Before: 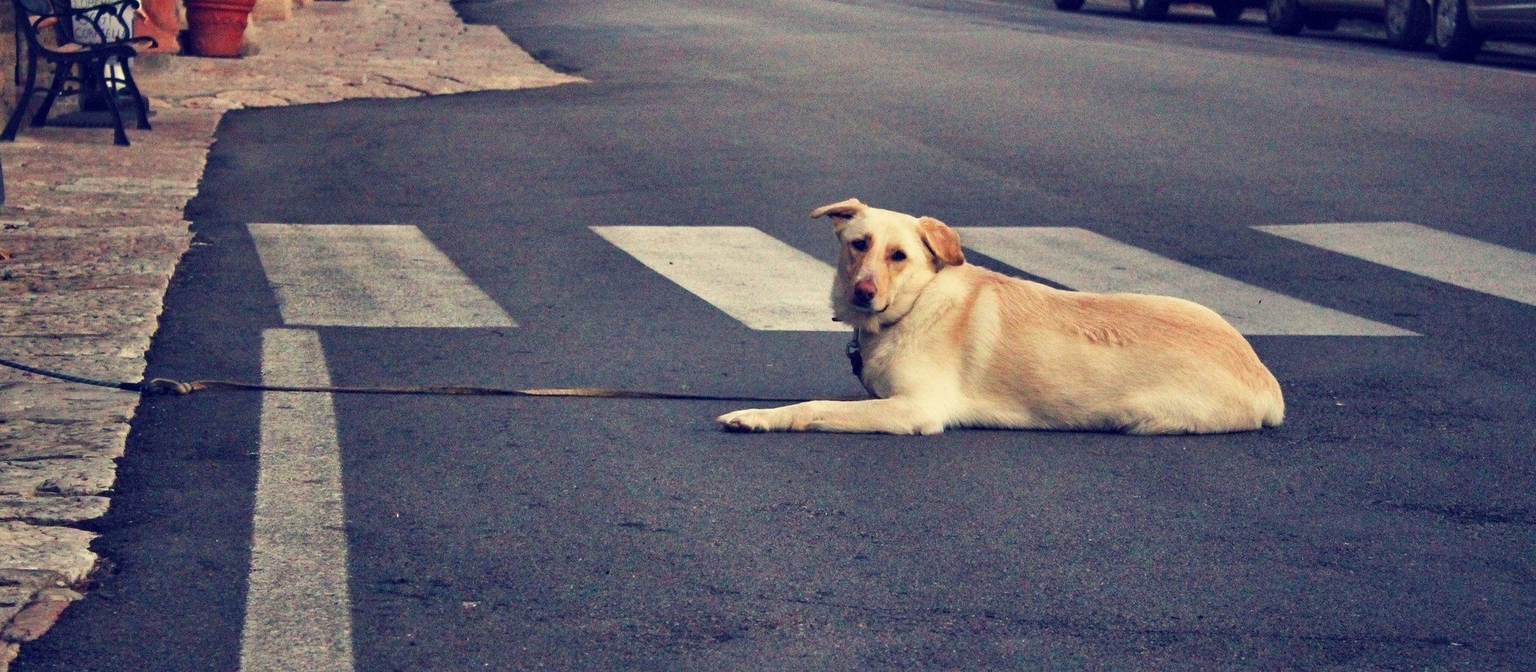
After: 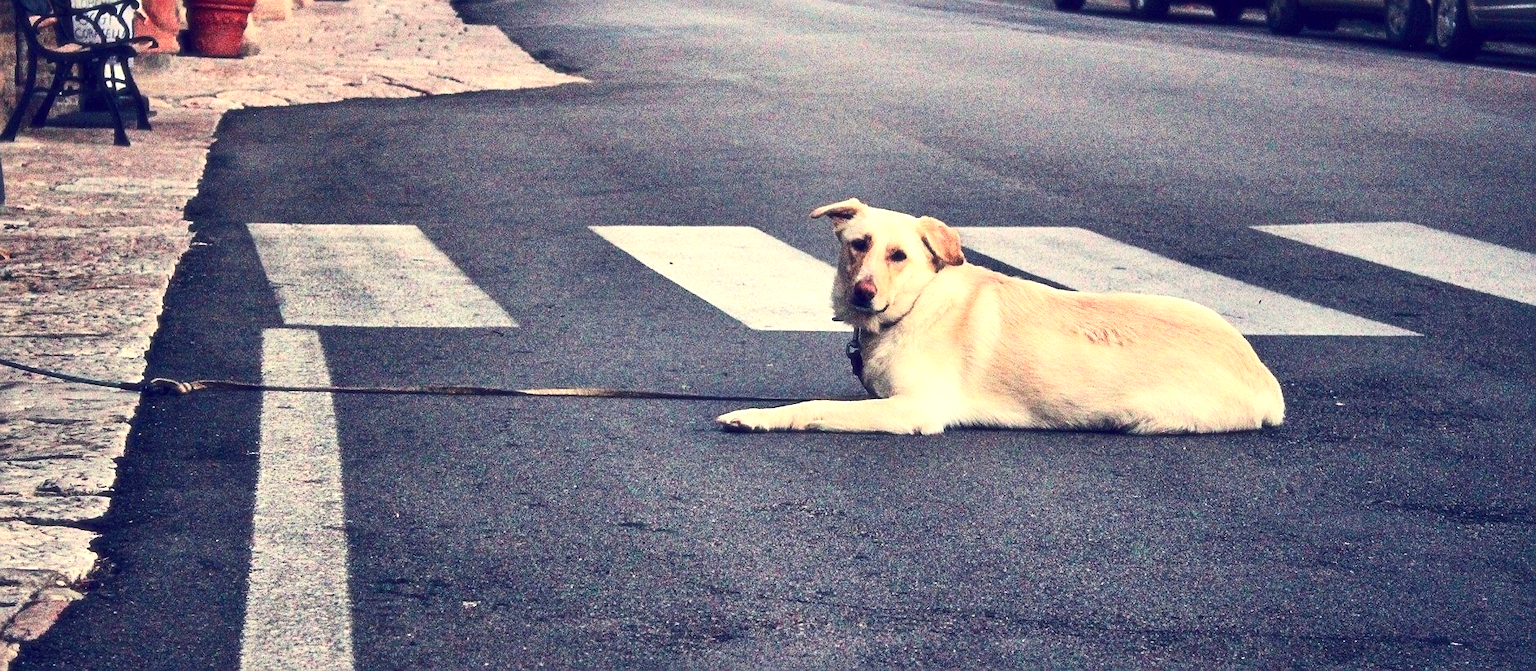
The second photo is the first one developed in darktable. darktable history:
sharpen: on, module defaults
soften: size 10%, saturation 50%, brightness 0.2 EV, mix 10%
exposure: black level correction 0, exposure 0.7 EV, compensate exposure bias true, compensate highlight preservation false
contrast brightness saturation: contrast 0.28
